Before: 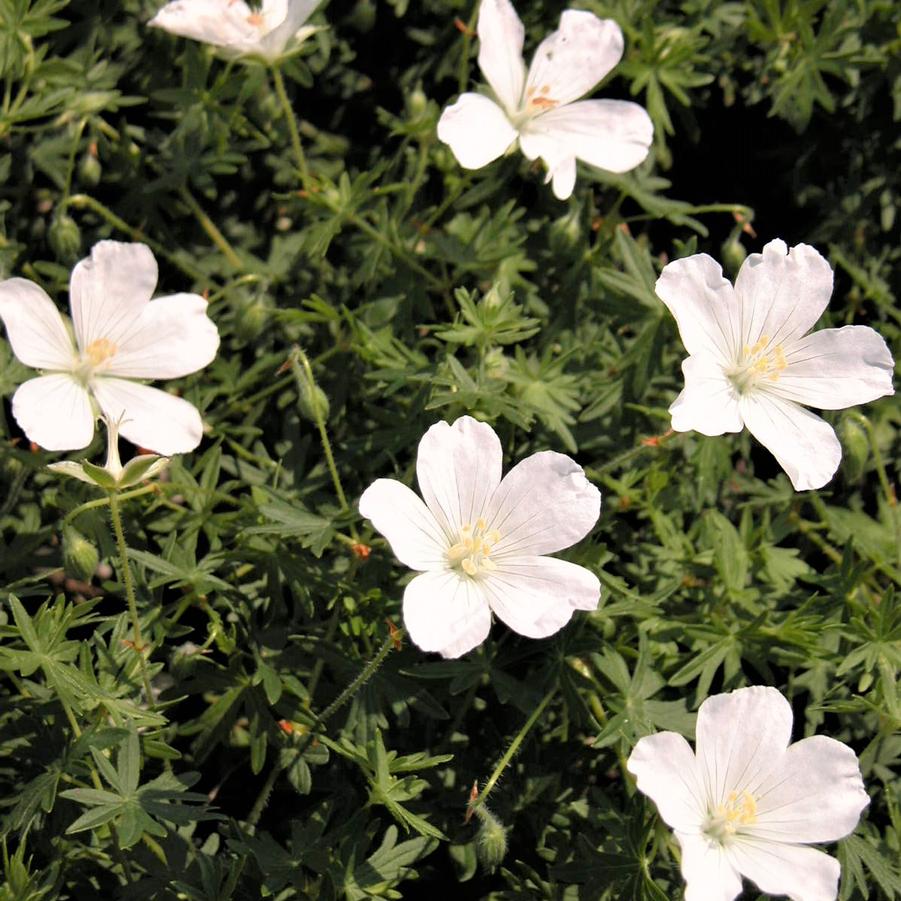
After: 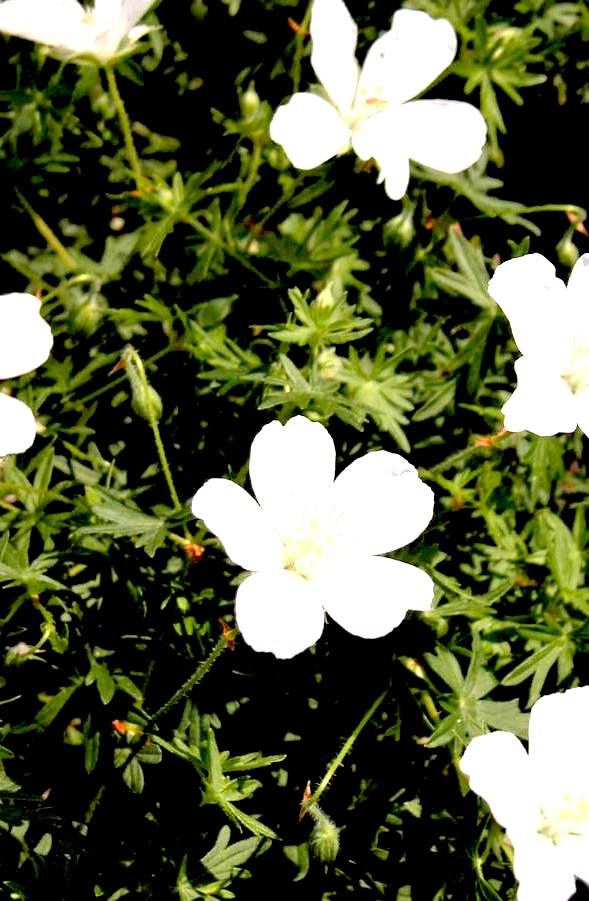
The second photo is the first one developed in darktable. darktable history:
crop and rotate: left 18.547%, right 15.972%
exposure: black level correction 0.035, exposure 0.905 EV, compensate highlight preservation false
